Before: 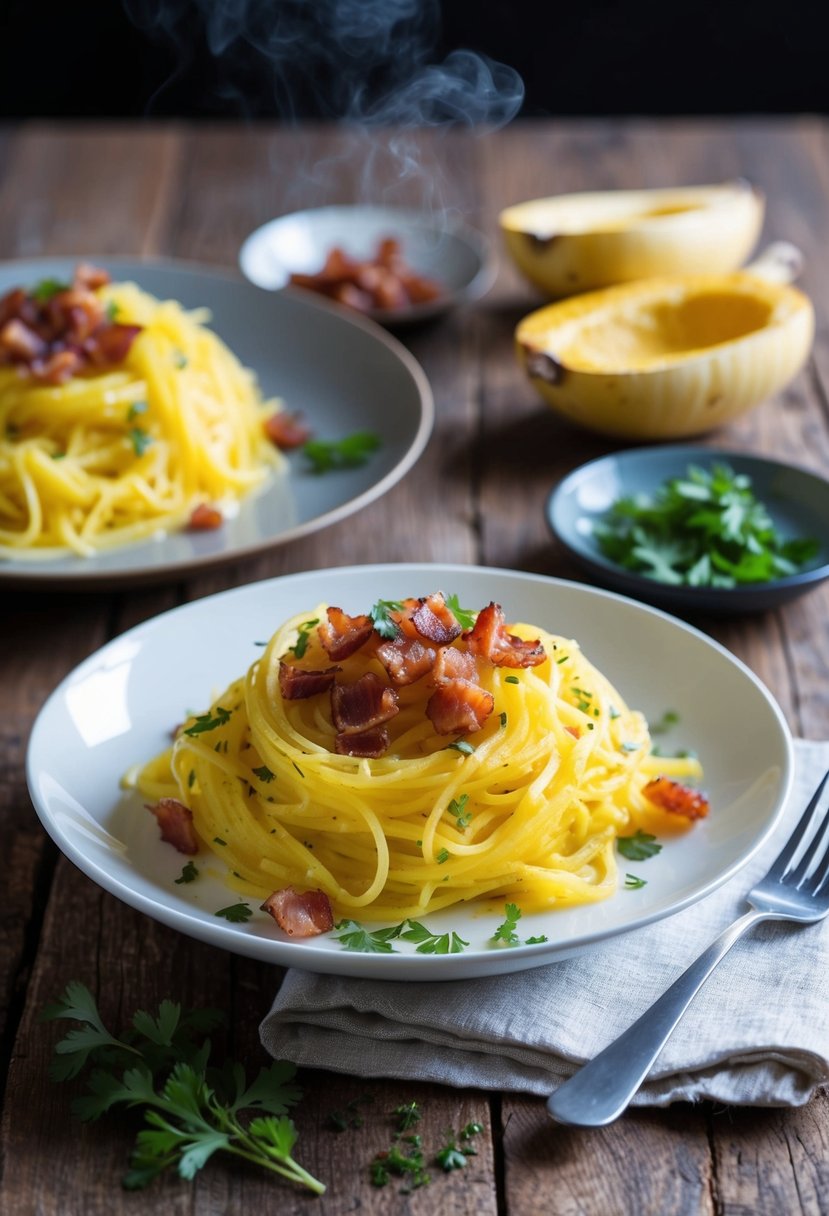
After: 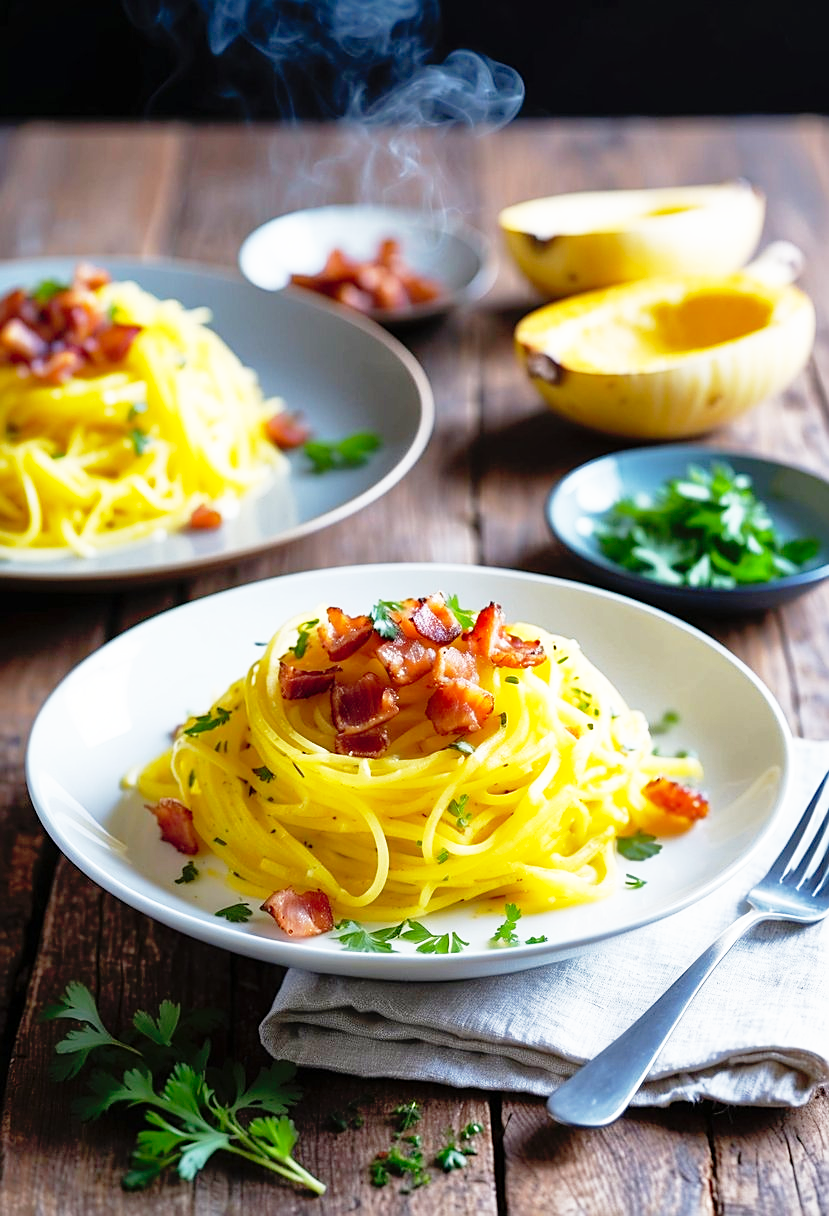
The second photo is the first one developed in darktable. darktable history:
sharpen: on, module defaults
shadows and highlights: on, module defaults
base curve: curves: ch0 [(0, 0) (0.012, 0.01) (0.073, 0.168) (0.31, 0.711) (0.645, 0.957) (1, 1)], preserve colors none
